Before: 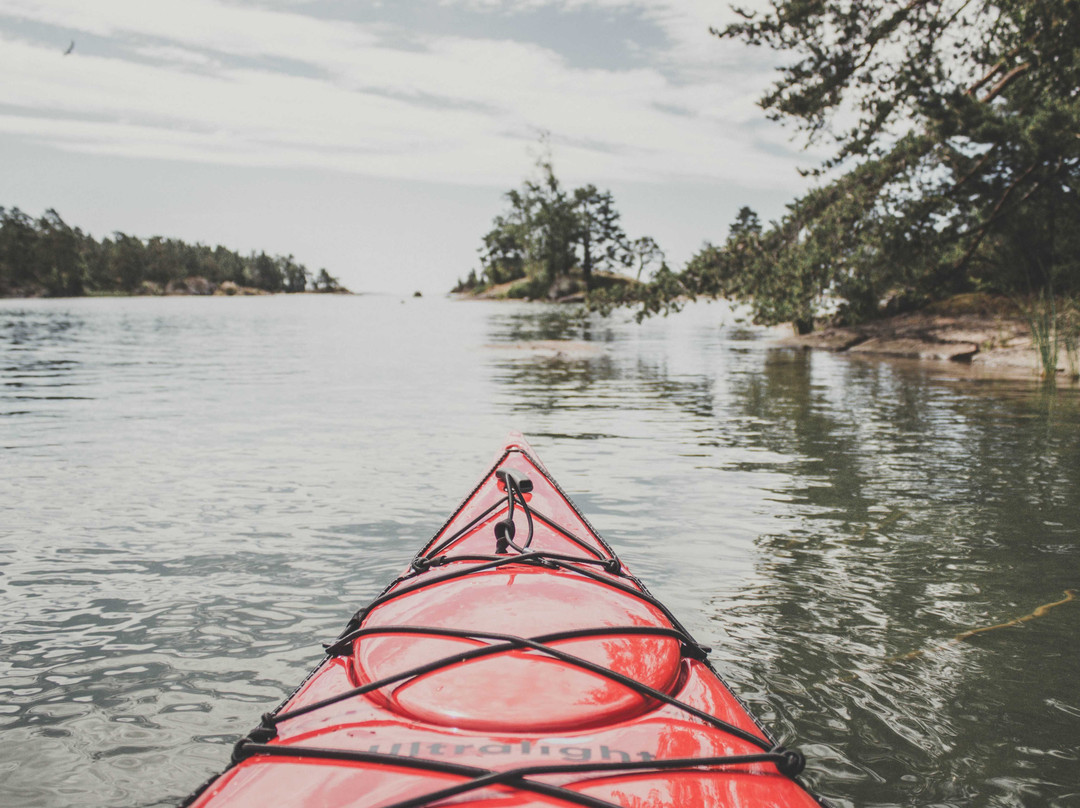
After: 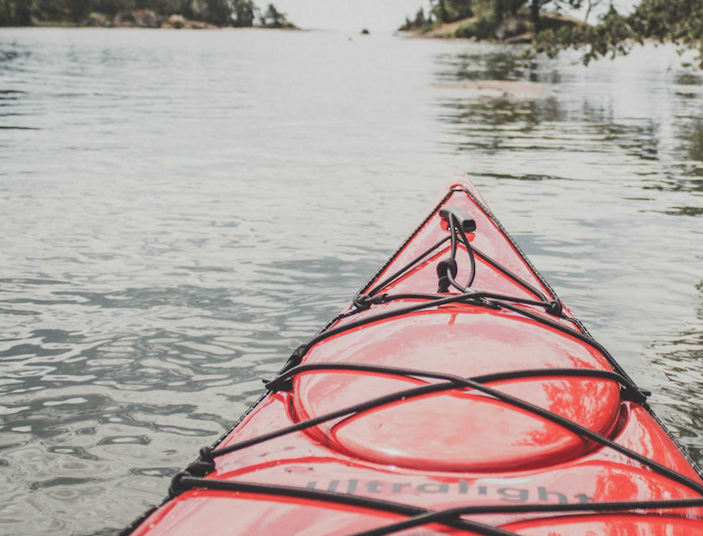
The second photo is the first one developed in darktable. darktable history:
crop and rotate: angle -1.25°, left 3.833%, top 31.71%, right 29.11%
